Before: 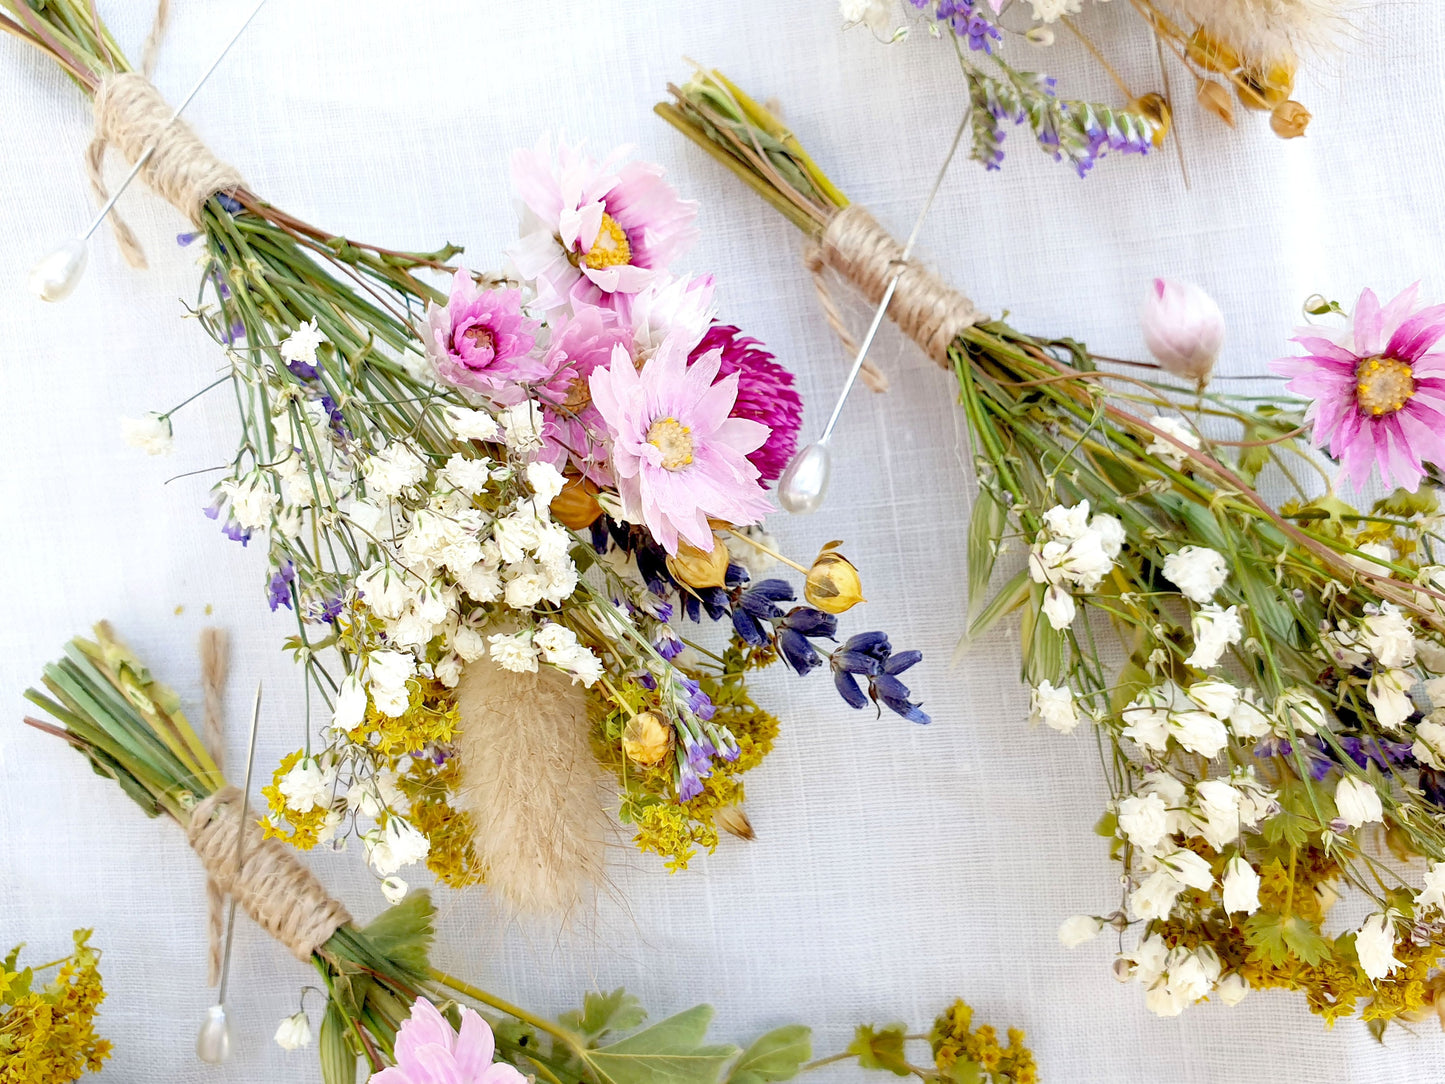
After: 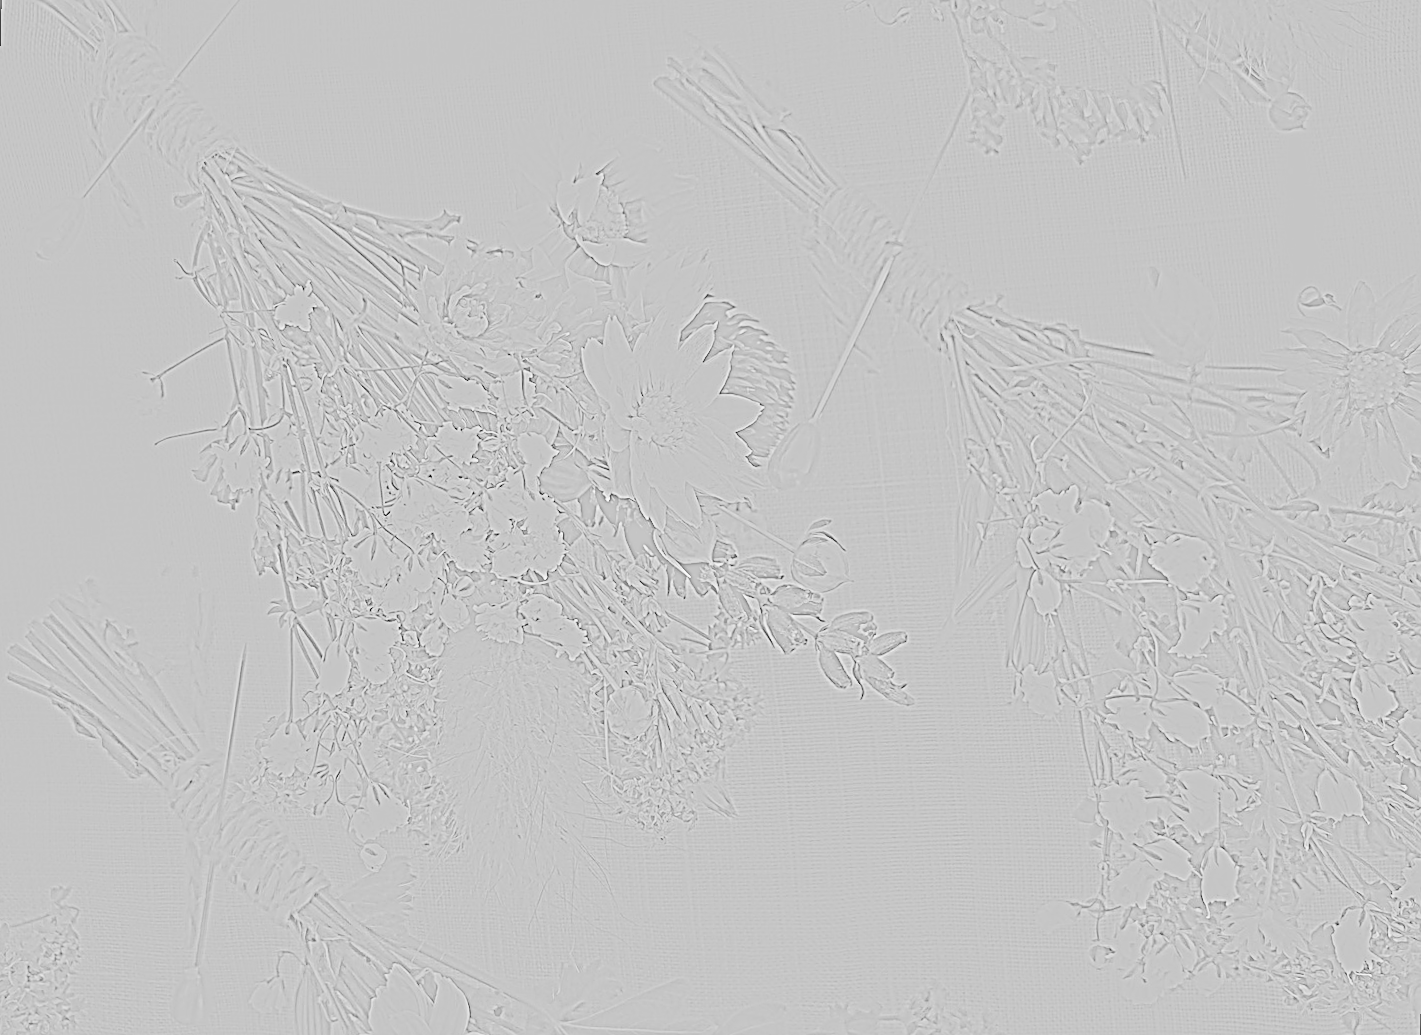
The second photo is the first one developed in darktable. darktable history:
sharpen: on, module defaults
rgb levels: levels [[0.01, 0.419, 0.839], [0, 0.5, 1], [0, 0.5, 1]]
rotate and perspective: rotation 1.57°, crop left 0.018, crop right 0.982, crop top 0.039, crop bottom 0.961
highpass: sharpness 9.84%, contrast boost 9.94%
base curve: curves: ch0 [(0, 0.003) (0.001, 0.002) (0.006, 0.004) (0.02, 0.022) (0.048, 0.086) (0.094, 0.234) (0.162, 0.431) (0.258, 0.629) (0.385, 0.8) (0.548, 0.918) (0.751, 0.988) (1, 1)], preserve colors none
